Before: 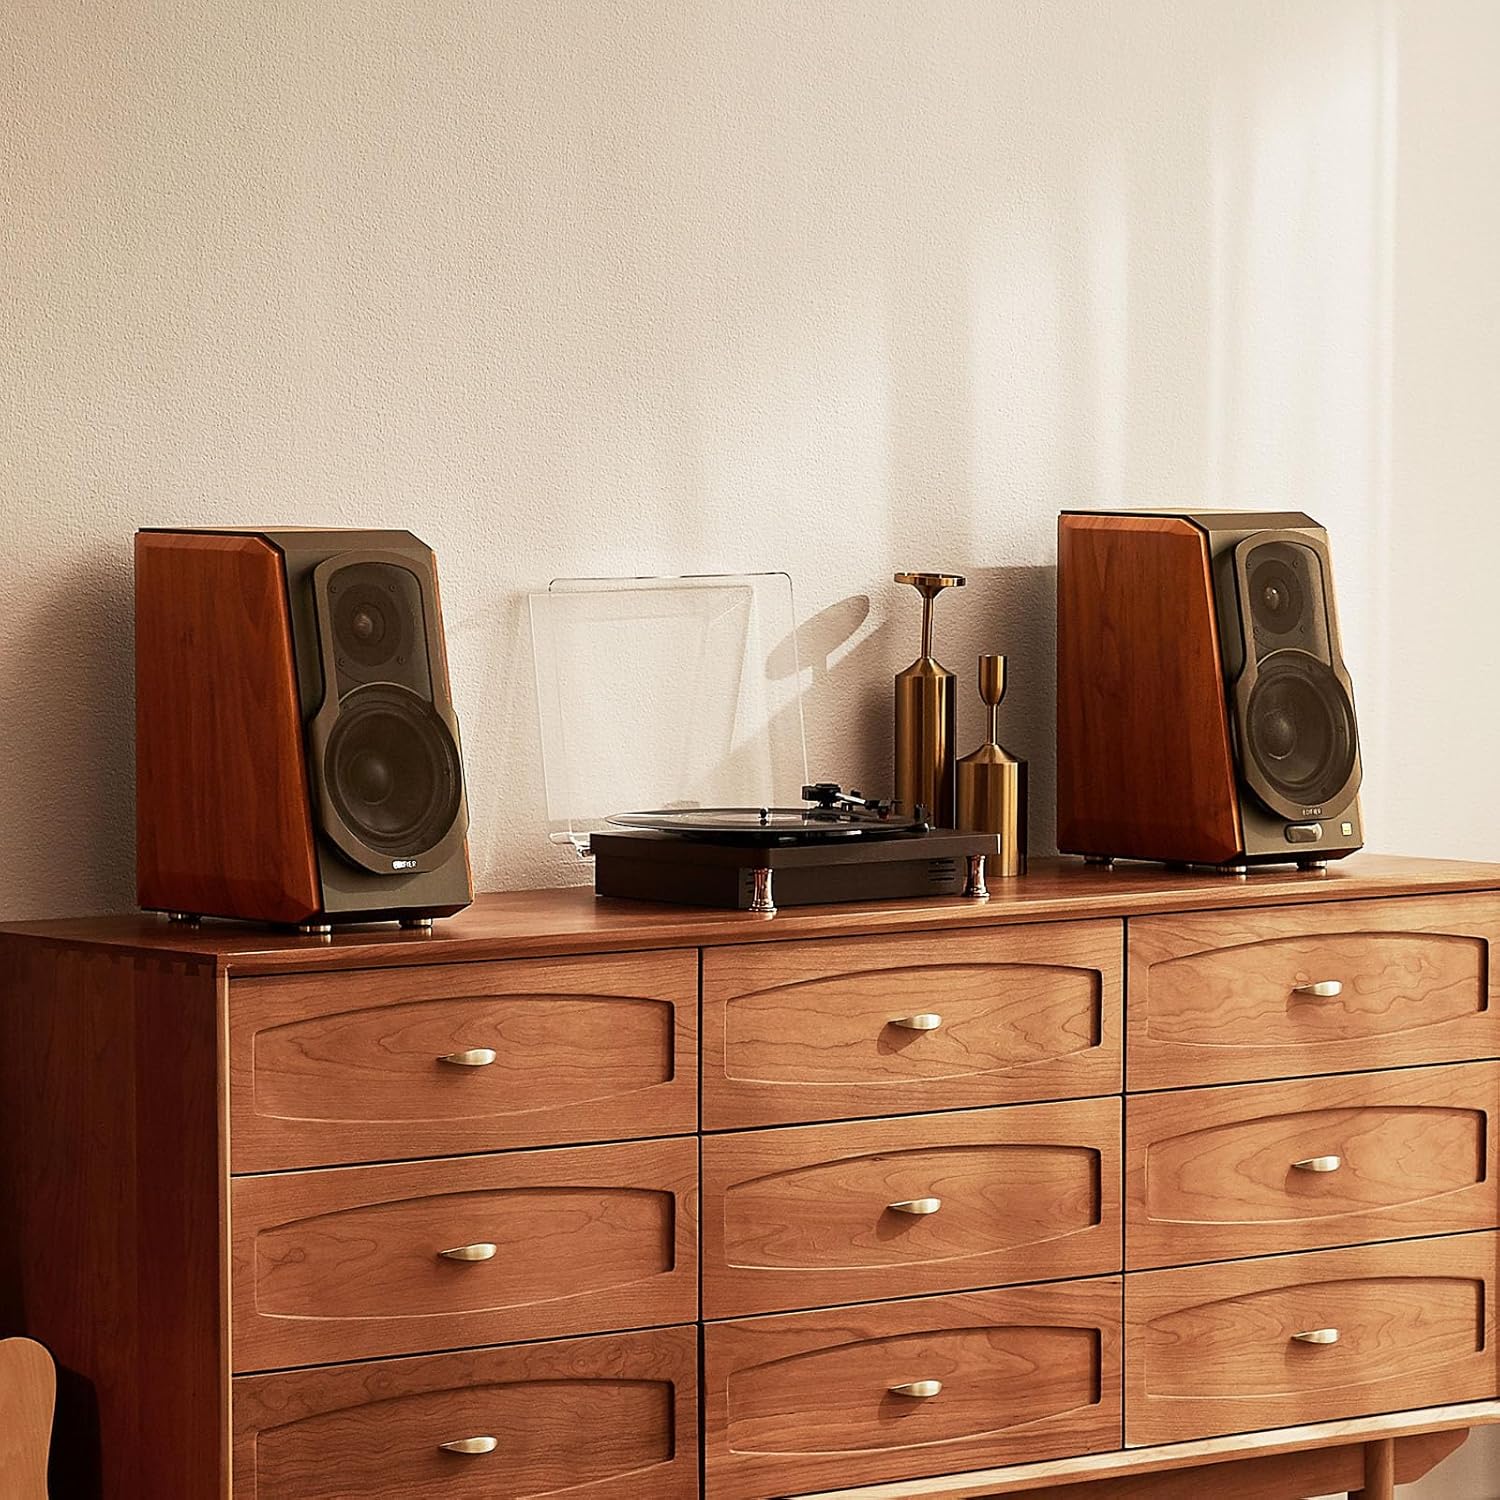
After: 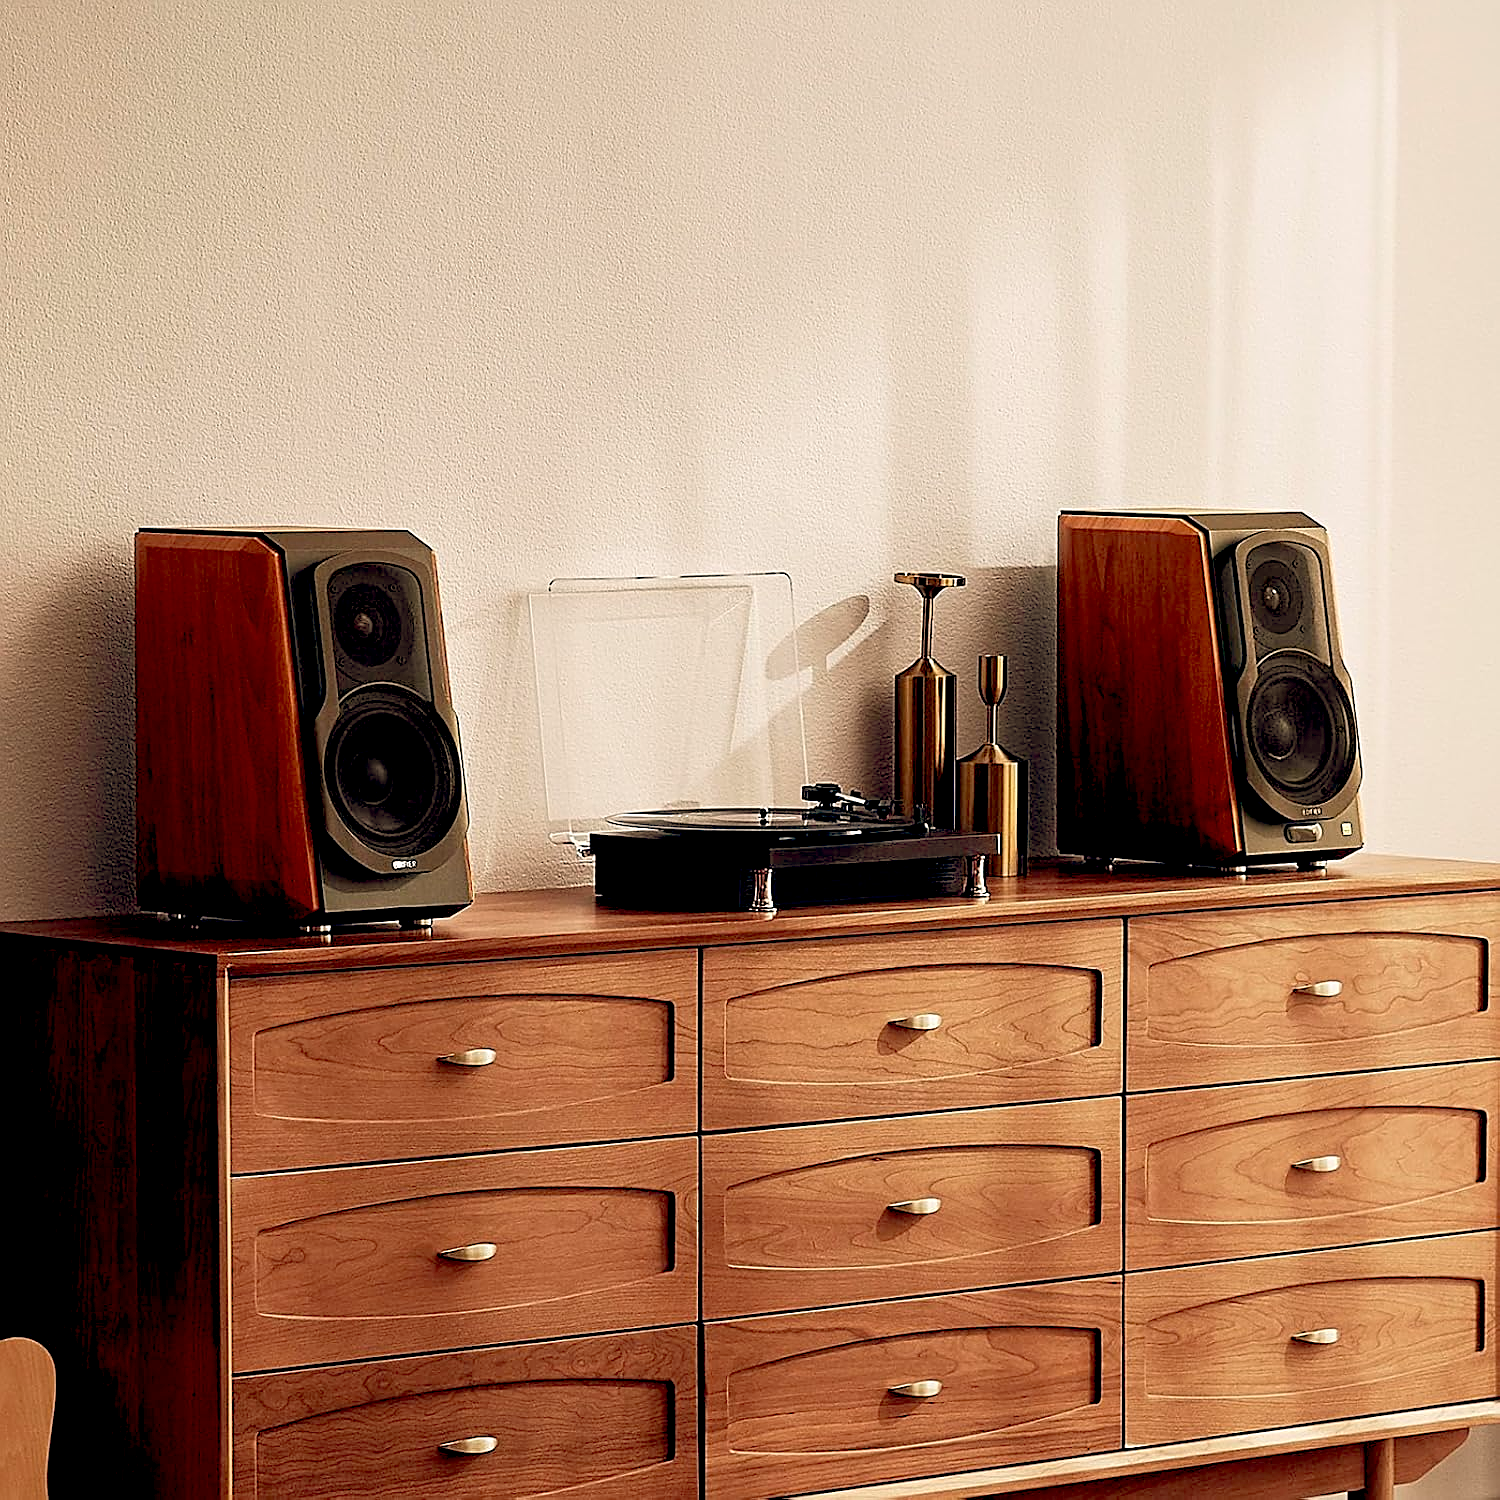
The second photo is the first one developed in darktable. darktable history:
sharpen: on, module defaults
color balance: lift [0.975, 0.993, 1, 1.015], gamma [1.1, 1, 1, 0.945], gain [1, 1.04, 1, 0.95]
tone equalizer: on, module defaults
